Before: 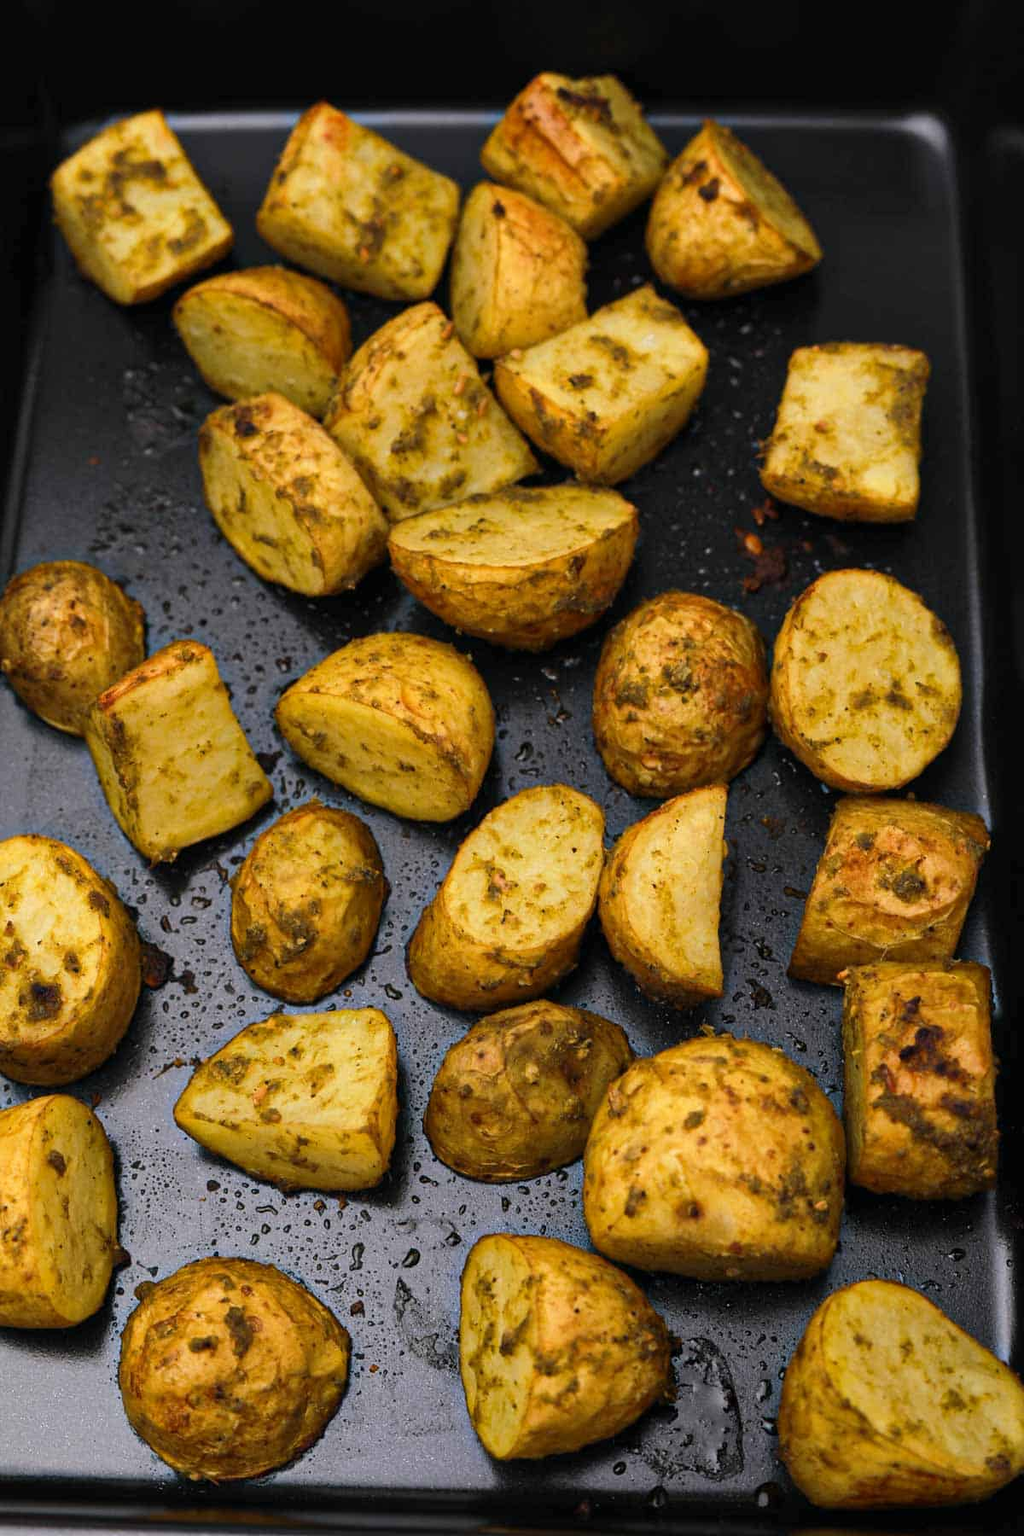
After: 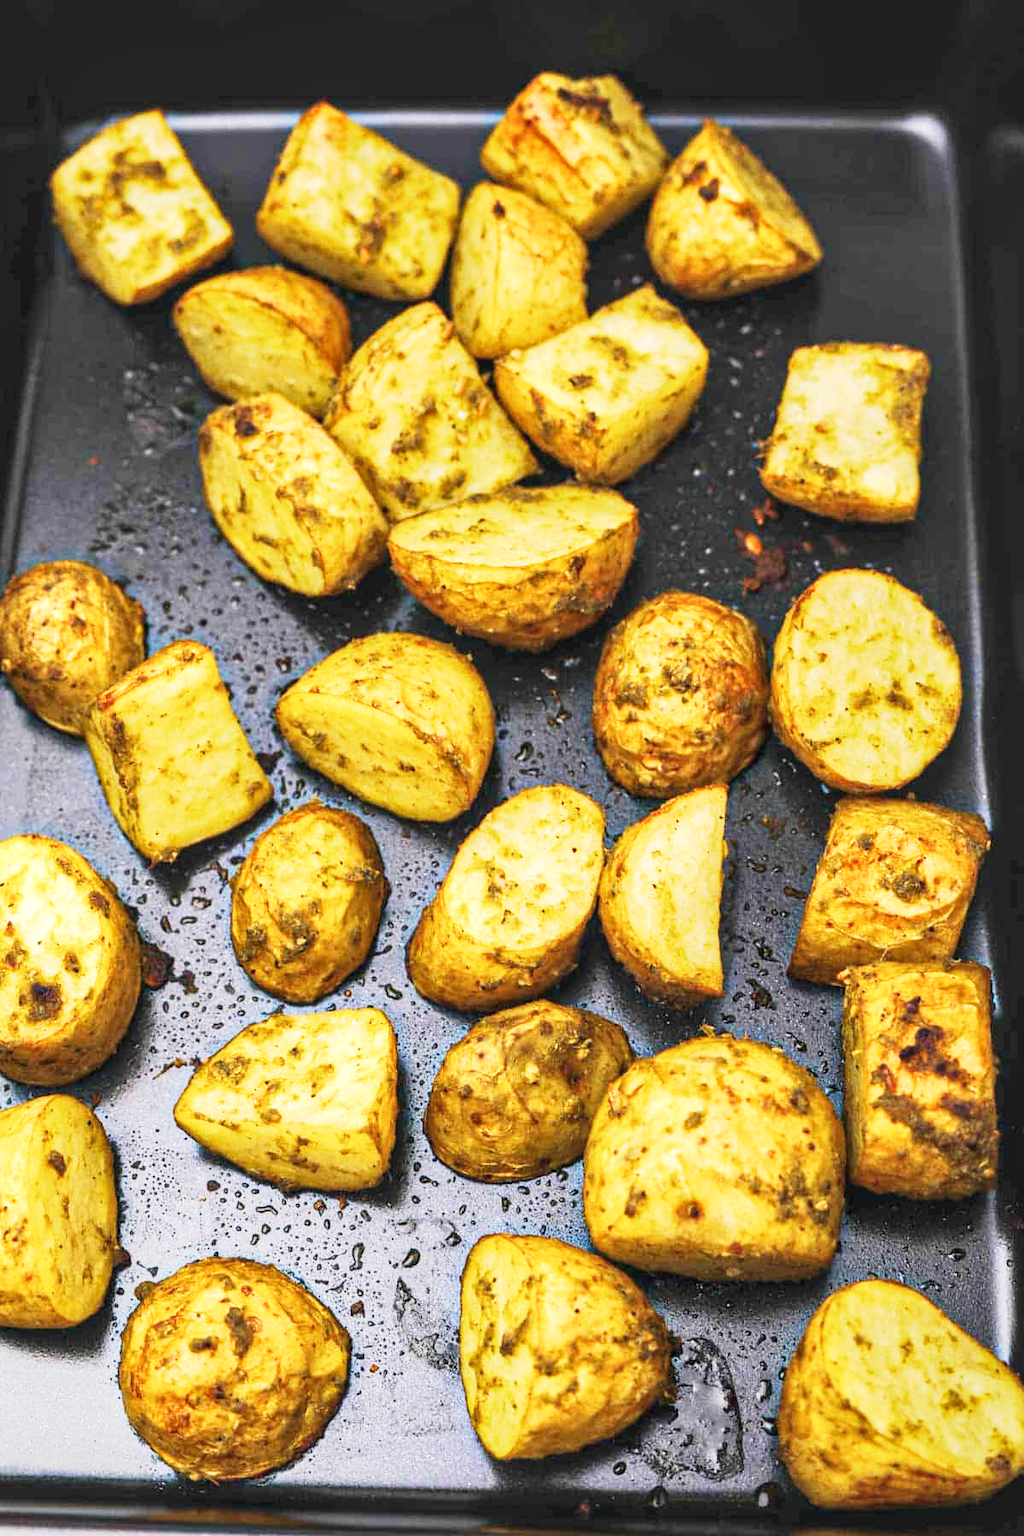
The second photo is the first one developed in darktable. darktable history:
base curve: curves: ch0 [(0, 0) (0.088, 0.125) (0.176, 0.251) (0.354, 0.501) (0.613, 0.749) (1, 0.877)], preserve colors none
velvia: on, module defaults
exposure: black level correction -0.002, exposure 1.111 EV, compensate highlight preservation false
local contrast: on, module defaults
